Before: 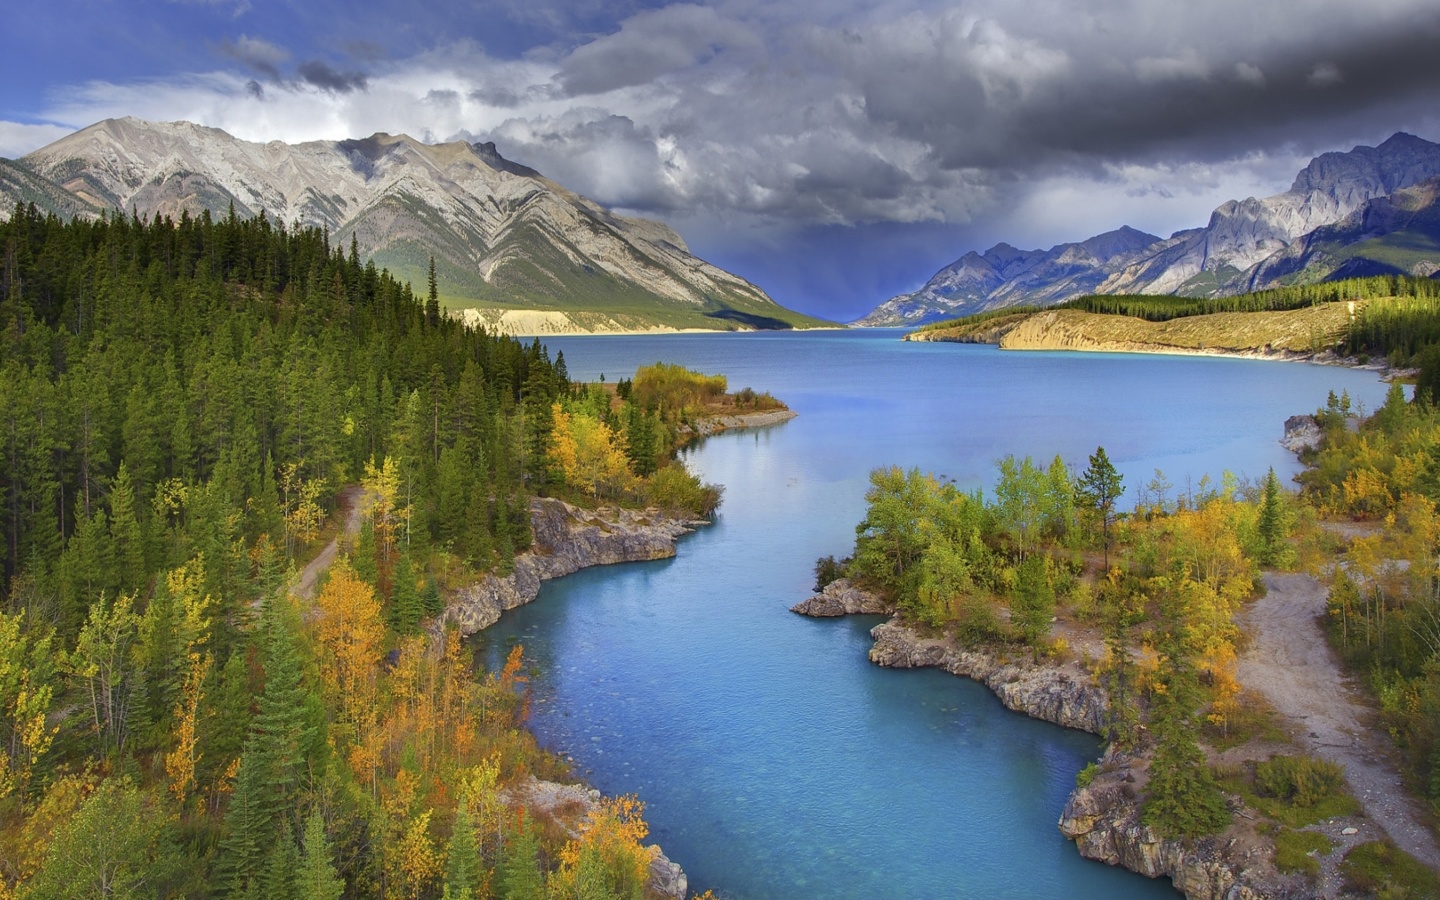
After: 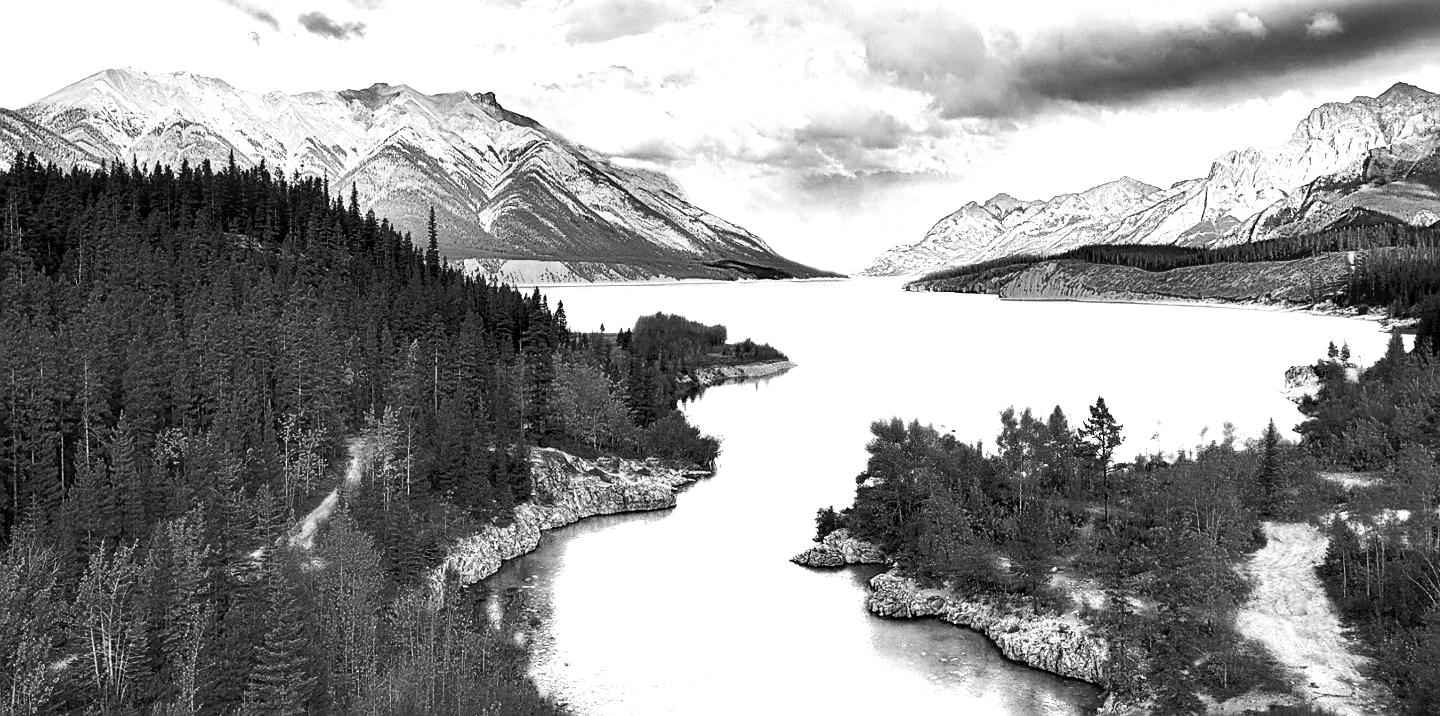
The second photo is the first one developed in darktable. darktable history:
crop and rotate: top 5.653%, bottom 14.786%
local contrast: detail 130%
tone equalizer: -8 EV -0.45 EV, -7 EV -0.356 EV, -6 EV -0.371 EV, -5 EV -0.195 EV, -3 EV 0.191 EV, -2 EV 0.32 EV, -1 EV 0.389 EV, +0 EV 0.403 EV
exposure: exposure 0.601 EV, compensate highlight preservation false
sharpen: on, module defaults
base curve: curves: ch0 [(0, 0) (0.032, 0.025) (0.121, 0.166) (0.206, 0.329) (0.605, 0.79) (1, 1)], preserve colors none
color zones: curves: ch0 [(0.287, 0.048) (0.493, 0.484) (0.737, 0.816)]; ch1 [(0, 0) (0.143, 0) (0.286, 0) (0.429, 0) (0.571, 0) (0.714, 0) (0.857, 0)]
contrast equalizer: octaves 7, y [[0.6 ×6], [0.55 ×6], [0 ×6], [0 ×6], [0 ×6]]
